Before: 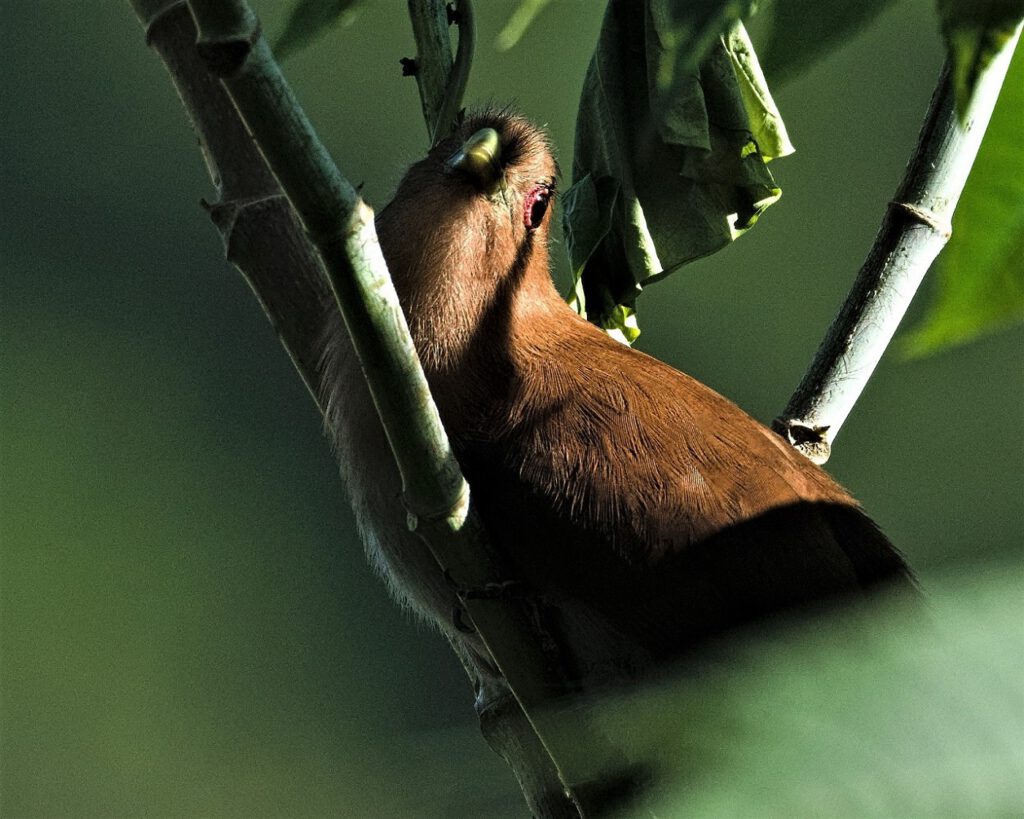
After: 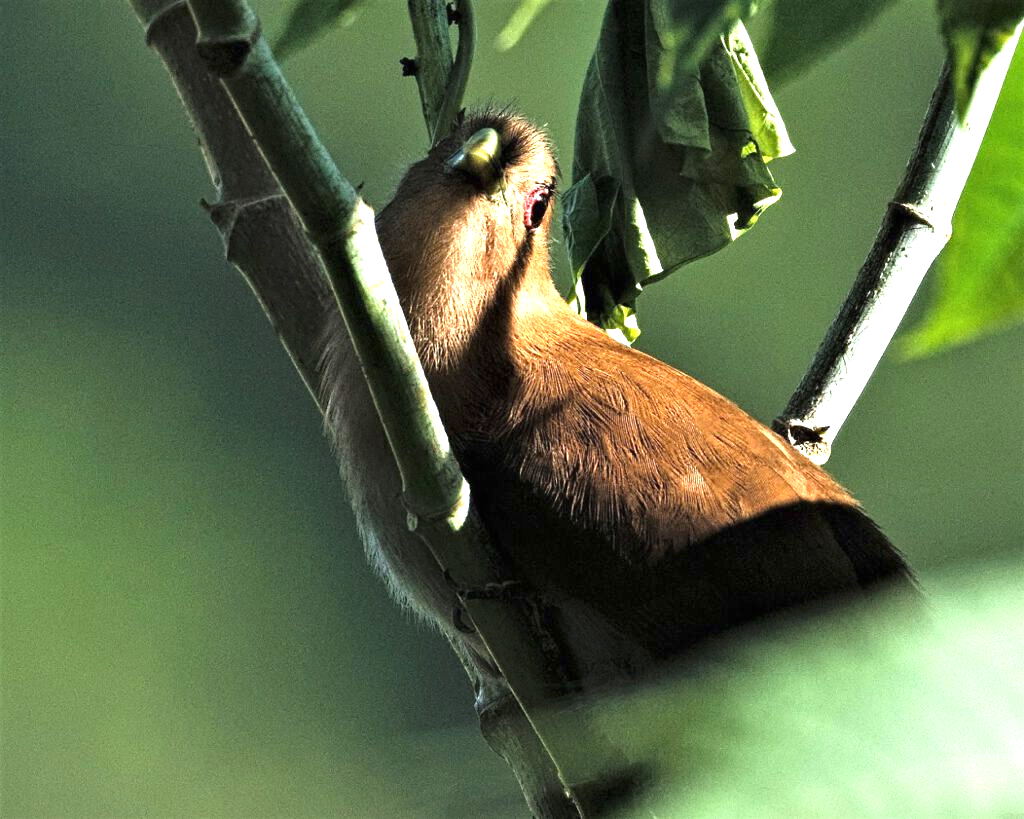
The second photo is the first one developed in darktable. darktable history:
exposure: black level correction 0, exposure 1.298 EV, compensate highlight preservation false
